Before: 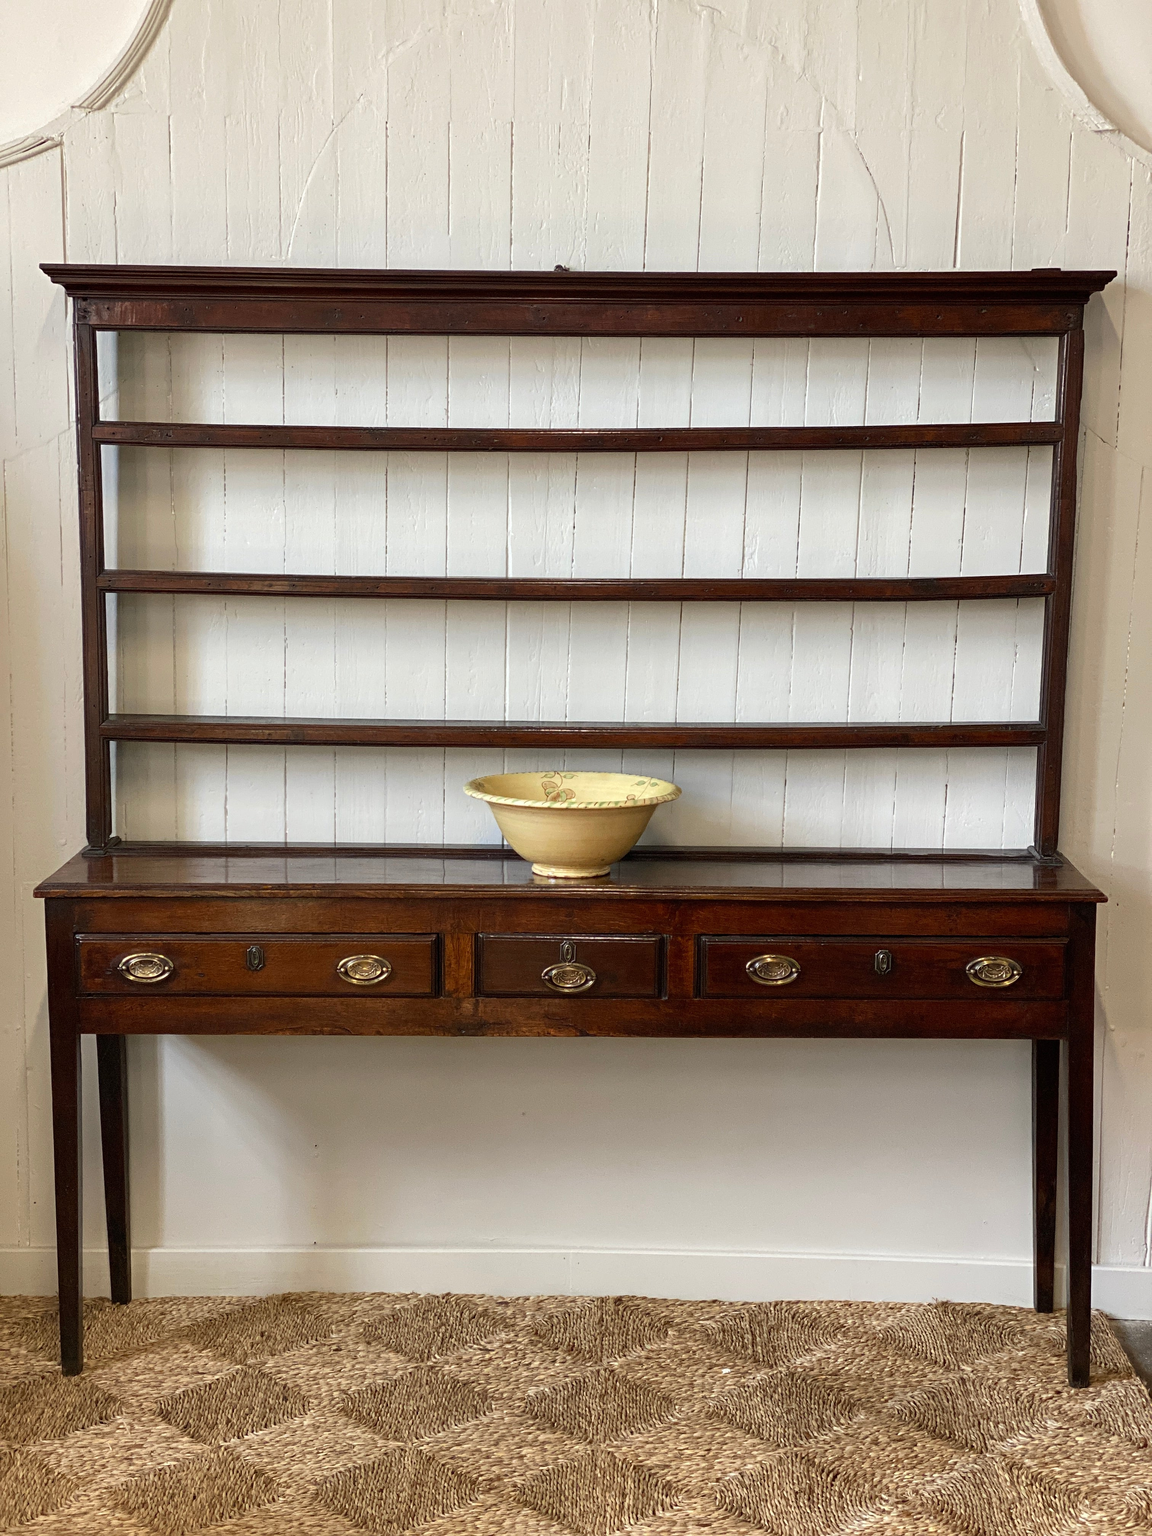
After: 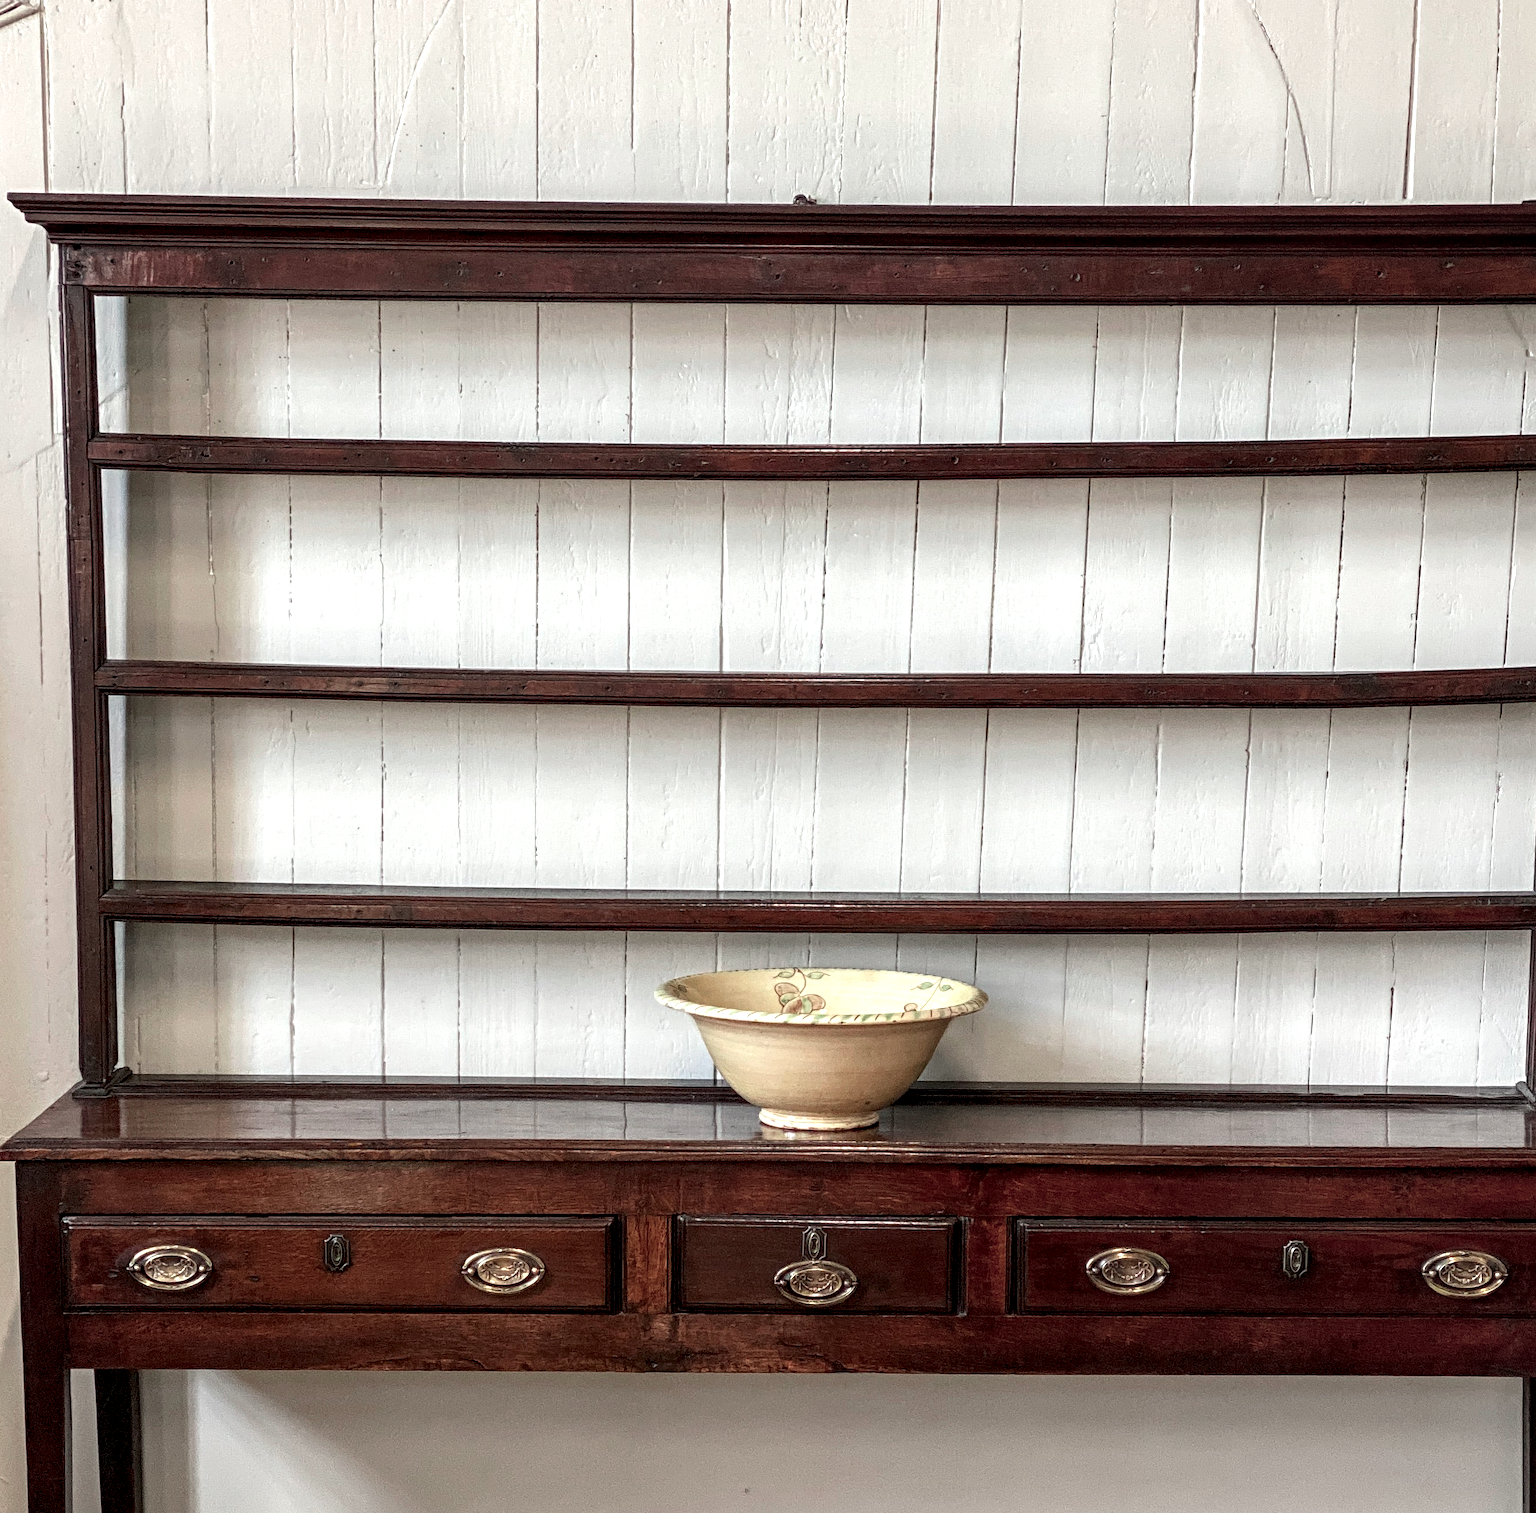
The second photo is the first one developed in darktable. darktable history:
tone equalizer: on, module defaults
color contrast: blue-yellow contrast 0.62
exposure: exposure 0.3 EV, compensate highlight preservation false
crop: left 3.015%, top 8.969%, right 9.647%, bottom 26.457%
local contrast: detail 150%
